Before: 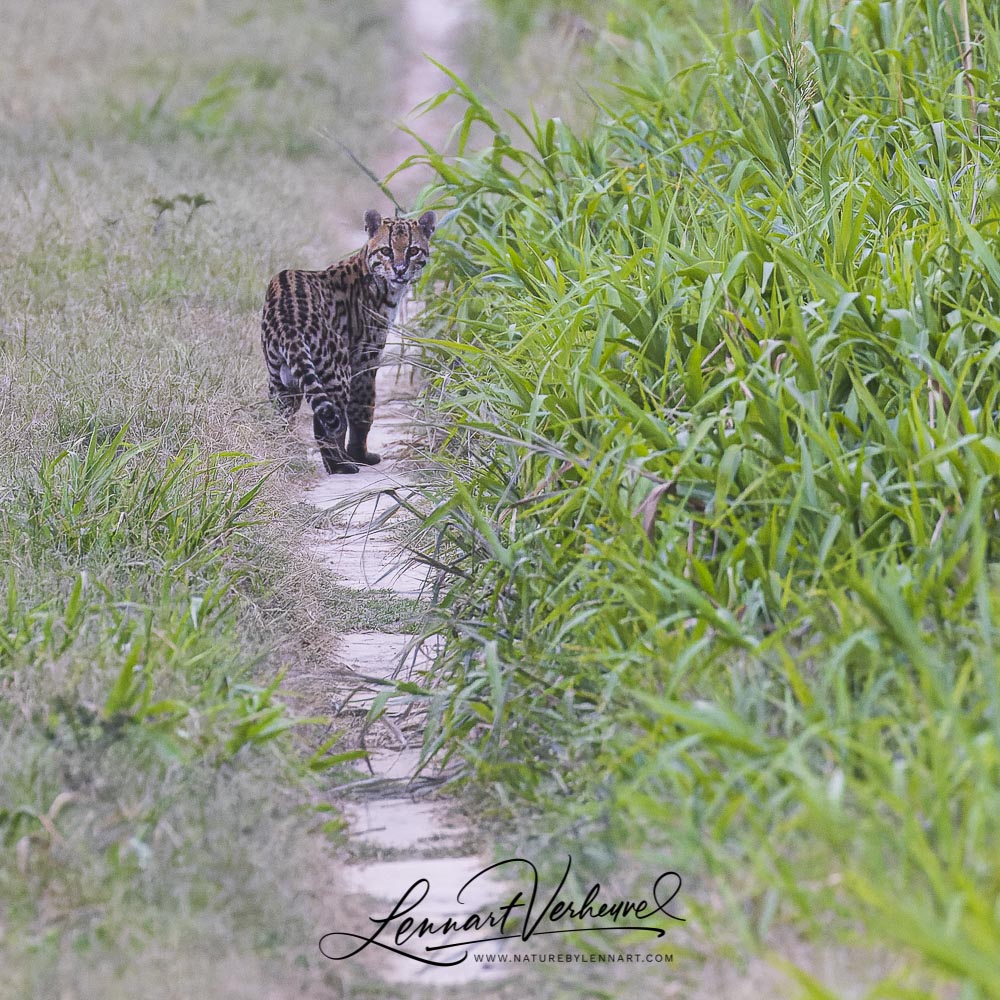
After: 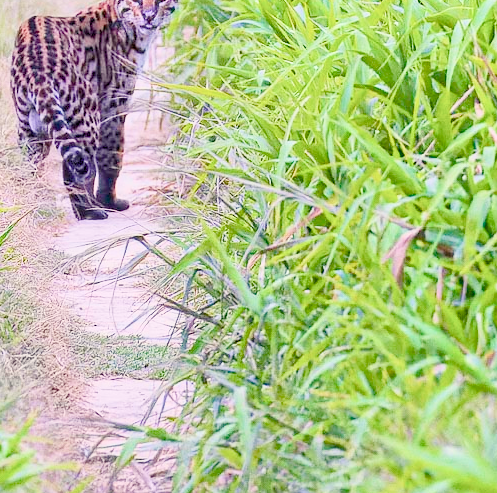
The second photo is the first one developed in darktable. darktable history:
crop: left 25.168%, top 25.468%, right 25.051%, bottom 25.139%
color balance rgb: highlights gain › chroma 2.028%, highlights gain › hue 72°, linear chroma grading › global chroma 14.552%, perceptual saturation grading › global saturation 20%, perceptual saturation grading › highlights -49.781%, perceptual saturation grading › shadows 26.117%, global vibrance 20%
color correction: highlights a* -0.176, highlights b* -0.08
velvia: strength 15.18%
filmic rgb: black relative exposure -7.65 EV, white relative exposure 4.56 EV, hardness 3.61, color science v6 (2022)
exposure: black level correction 0.009, exposure 1.426 EV, compensate highlight preservation false
